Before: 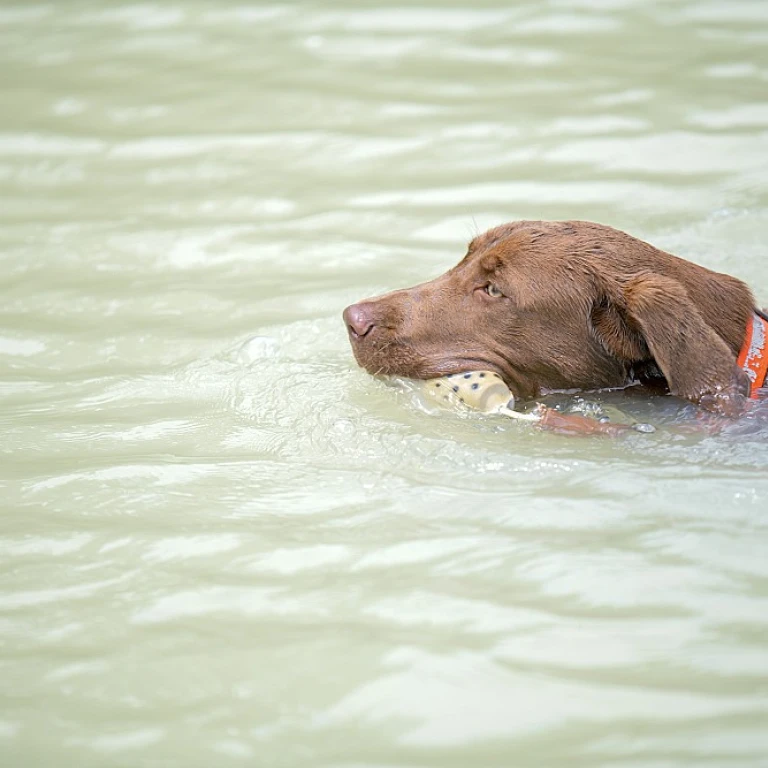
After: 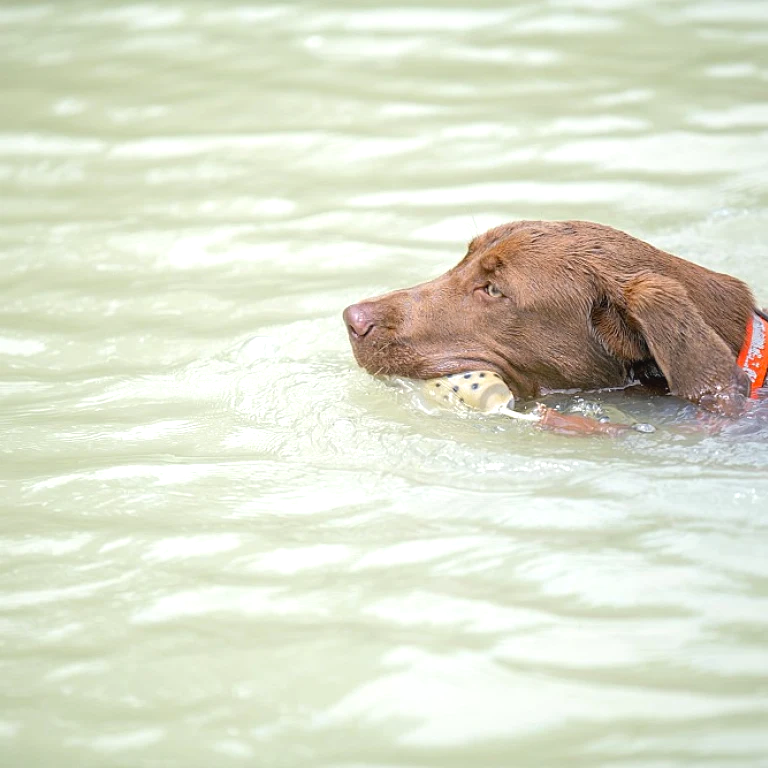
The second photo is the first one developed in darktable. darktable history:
local contrast: detail 110%
exposure: exposure 0.258 EV, compensate highlight preservation false
vibrance: vibrance 60%
